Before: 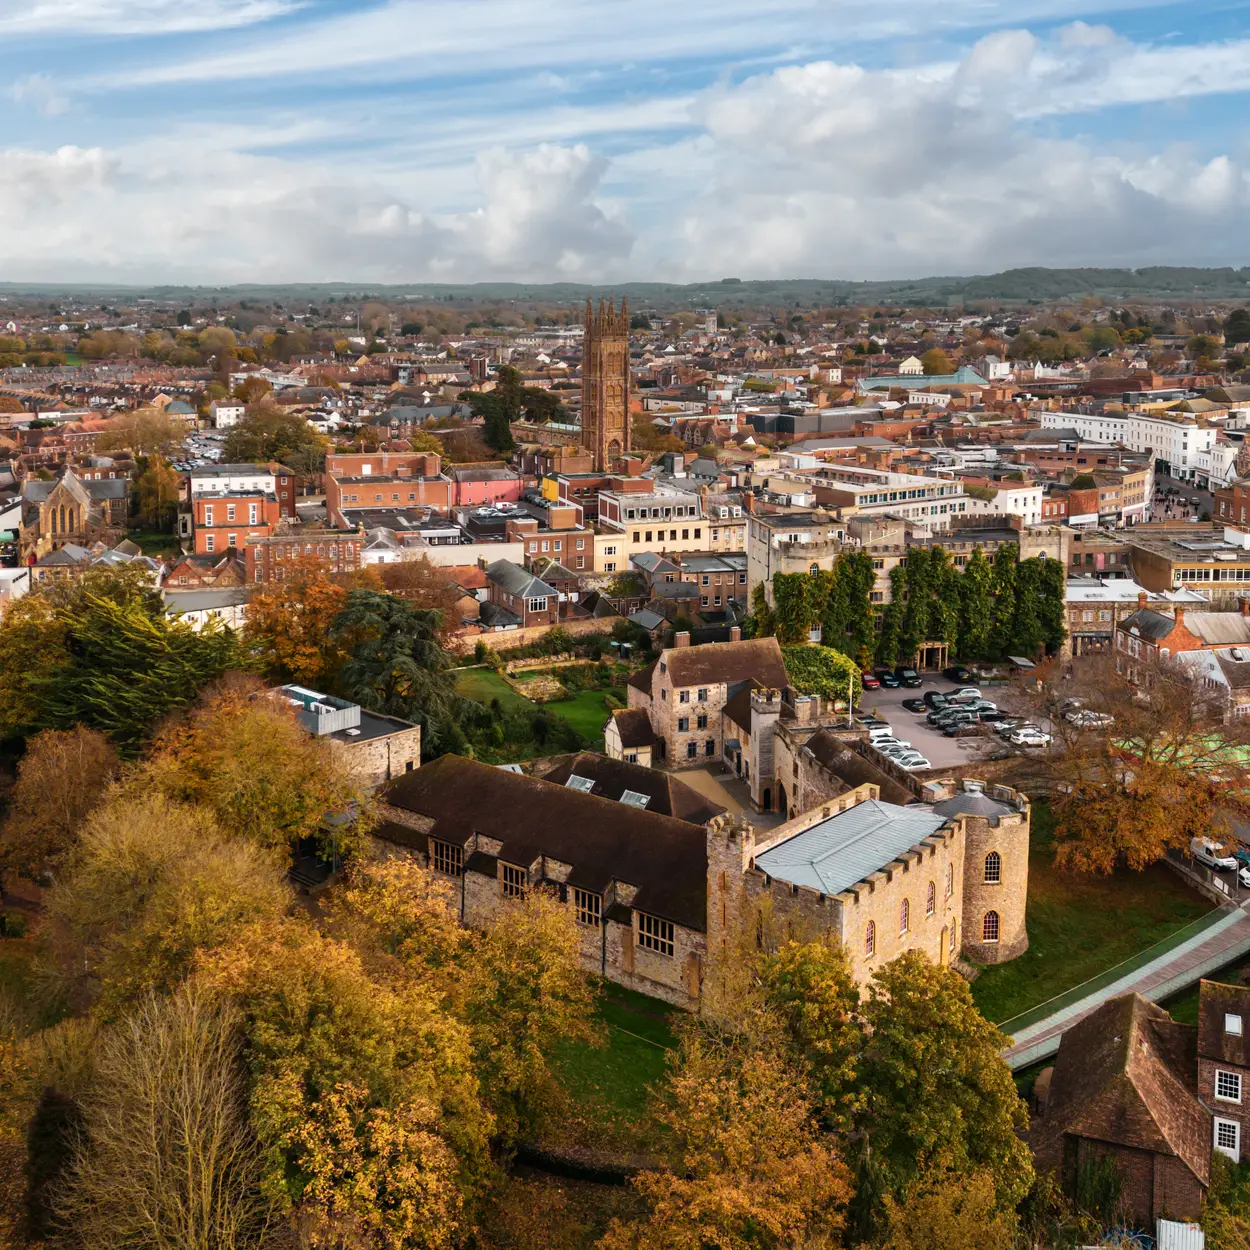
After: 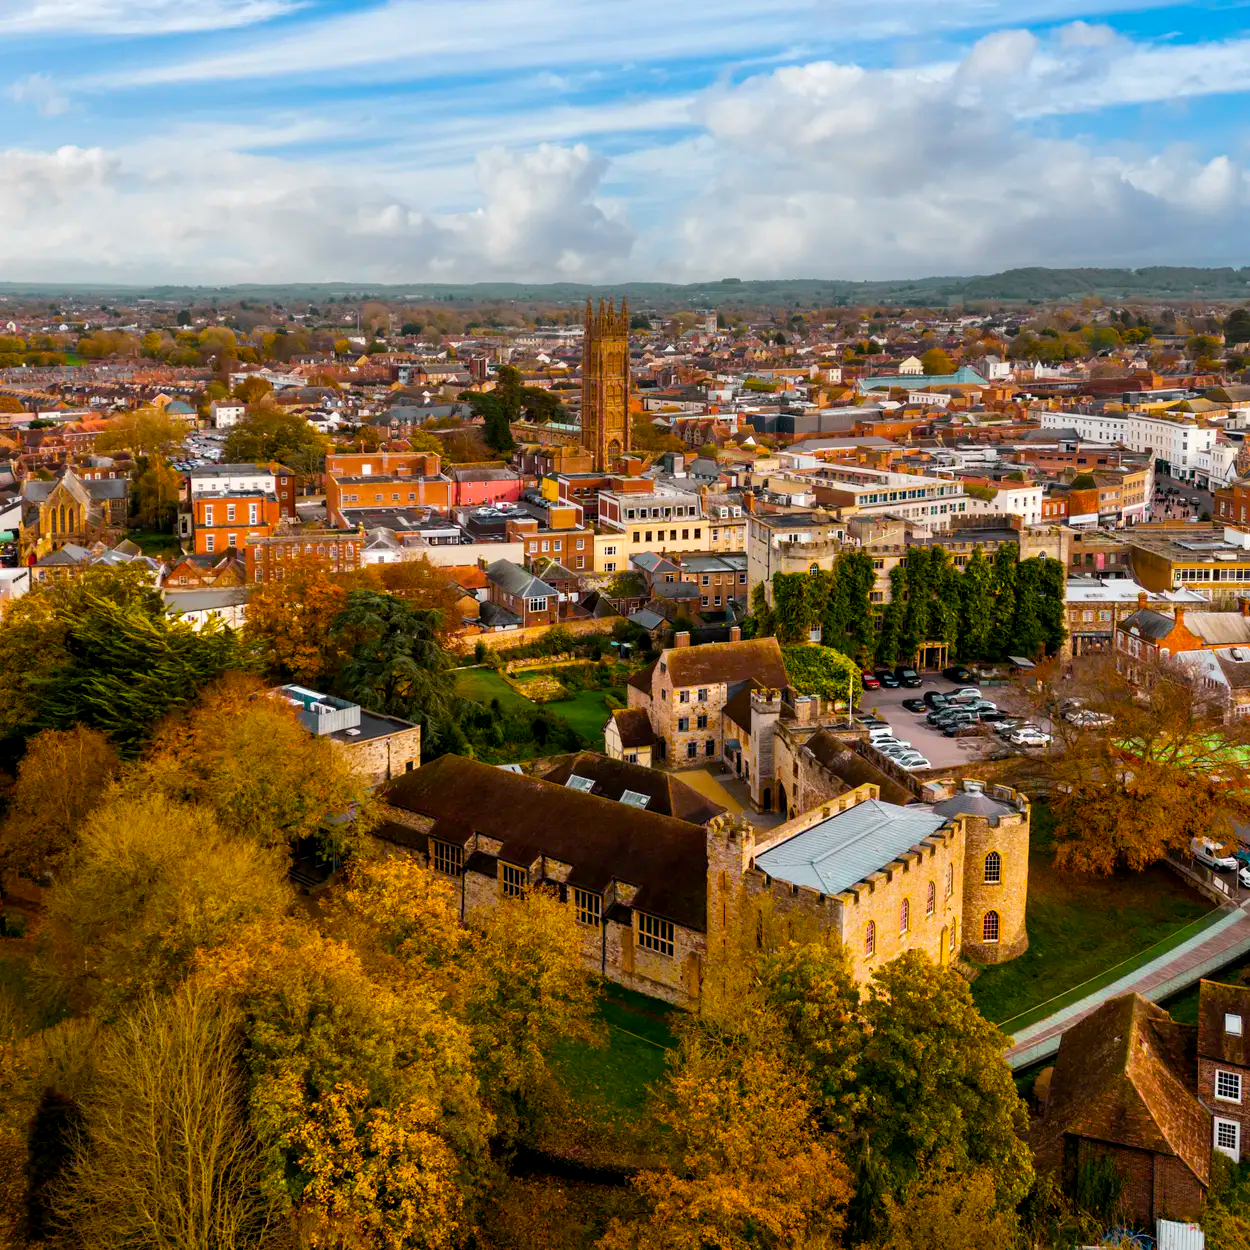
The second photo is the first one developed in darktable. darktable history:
color balance rgb: power › hue 63.09°, global offset › luminance -0.505%, linear chroma grading › shadows 10.101%, linear chroma grading › highlights 9.715%, linear chroma grading › global chroma 15.245%, linear chroma grading › mid-tones 14.642%, perceptual saturation grading › global saturation 25.898%
